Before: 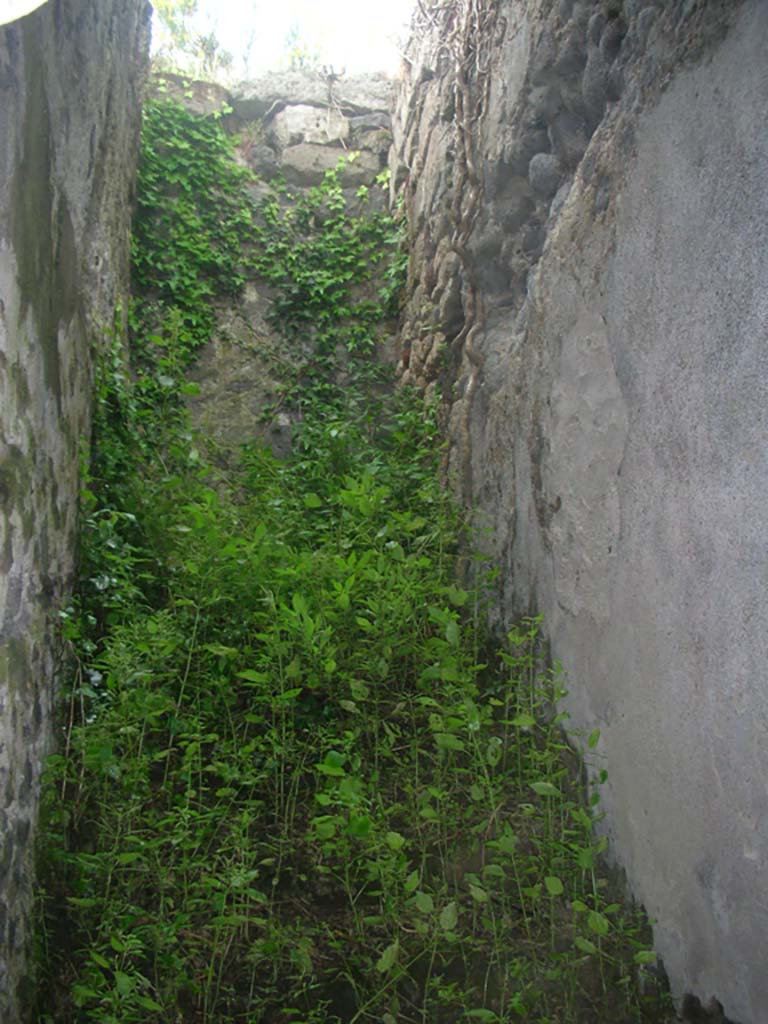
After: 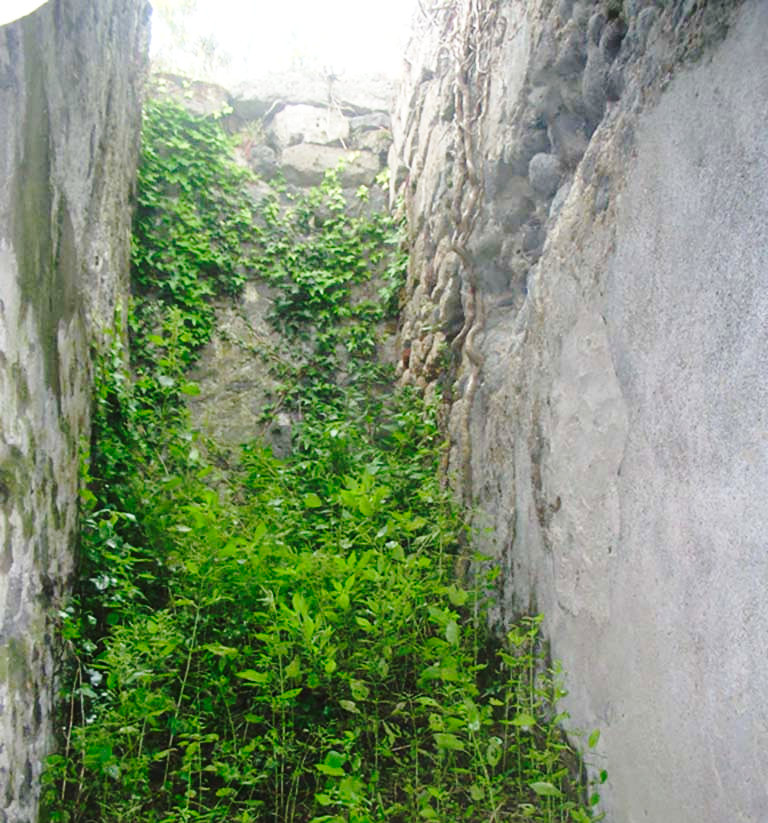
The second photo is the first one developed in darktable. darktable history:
crop: bottom 19.556%
base curve: curves: ch0 [(0, 0) (0.032, 0.037) (0.105, 0.228) (0.435, 0.76) (0.856, 0.983) (1, 1)], preserve colors none
